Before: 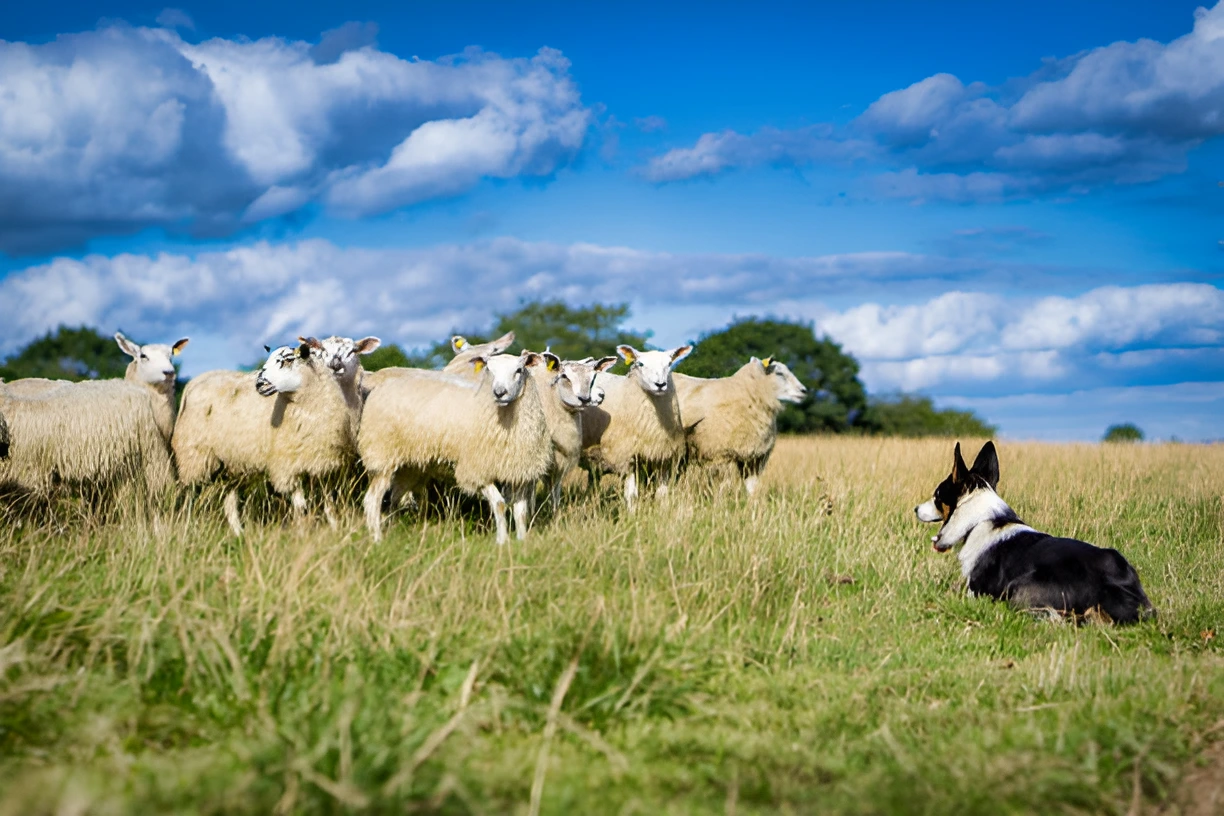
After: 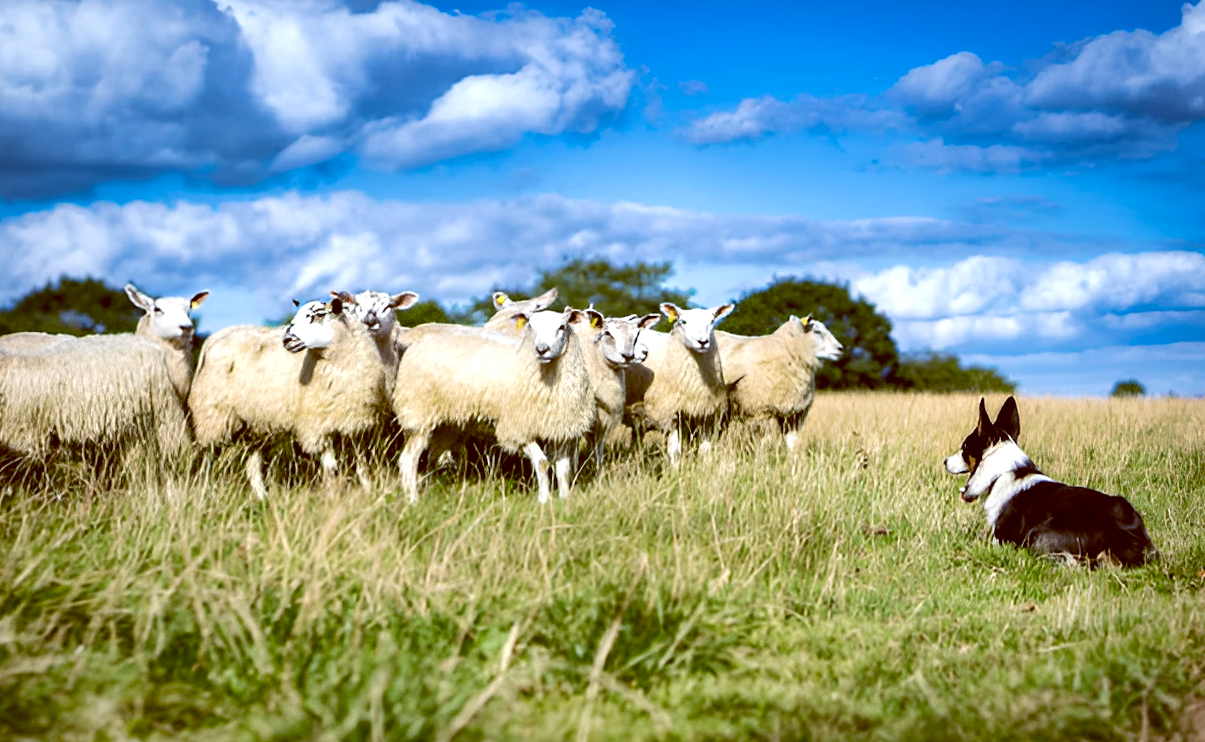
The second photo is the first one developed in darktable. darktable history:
rotate and perspective: rotation -0.013°, lens shift (vertical) -0.027, lens shift (horizontal) 0.178, crop left 0.016, crop right 0.989, crop top 0.082, crop bottom 0.918
local contrast: highlights 100%, shadows 100%, detail 120%, midtone range 0.2
color balance: lift [1, 1.015, 1.004, 0.985], gamma [1, 0.958, 0.971, 1.042], gain [1, 0.956, 0.977, 1.044]
tone equalizer: -8 EV -0.417 EV, -7 EV -0.389 EV, -6 EV -0.333 EV, -5 EV -0.222 EV, -3 EV 0.222 EV, -2 EV 0.333 EV, -1 EV 0.389 EV, +0 EV 0.417 EV, edges refinement/feathering 500, mask exposure compensation -1.57 EV, preserve details no
